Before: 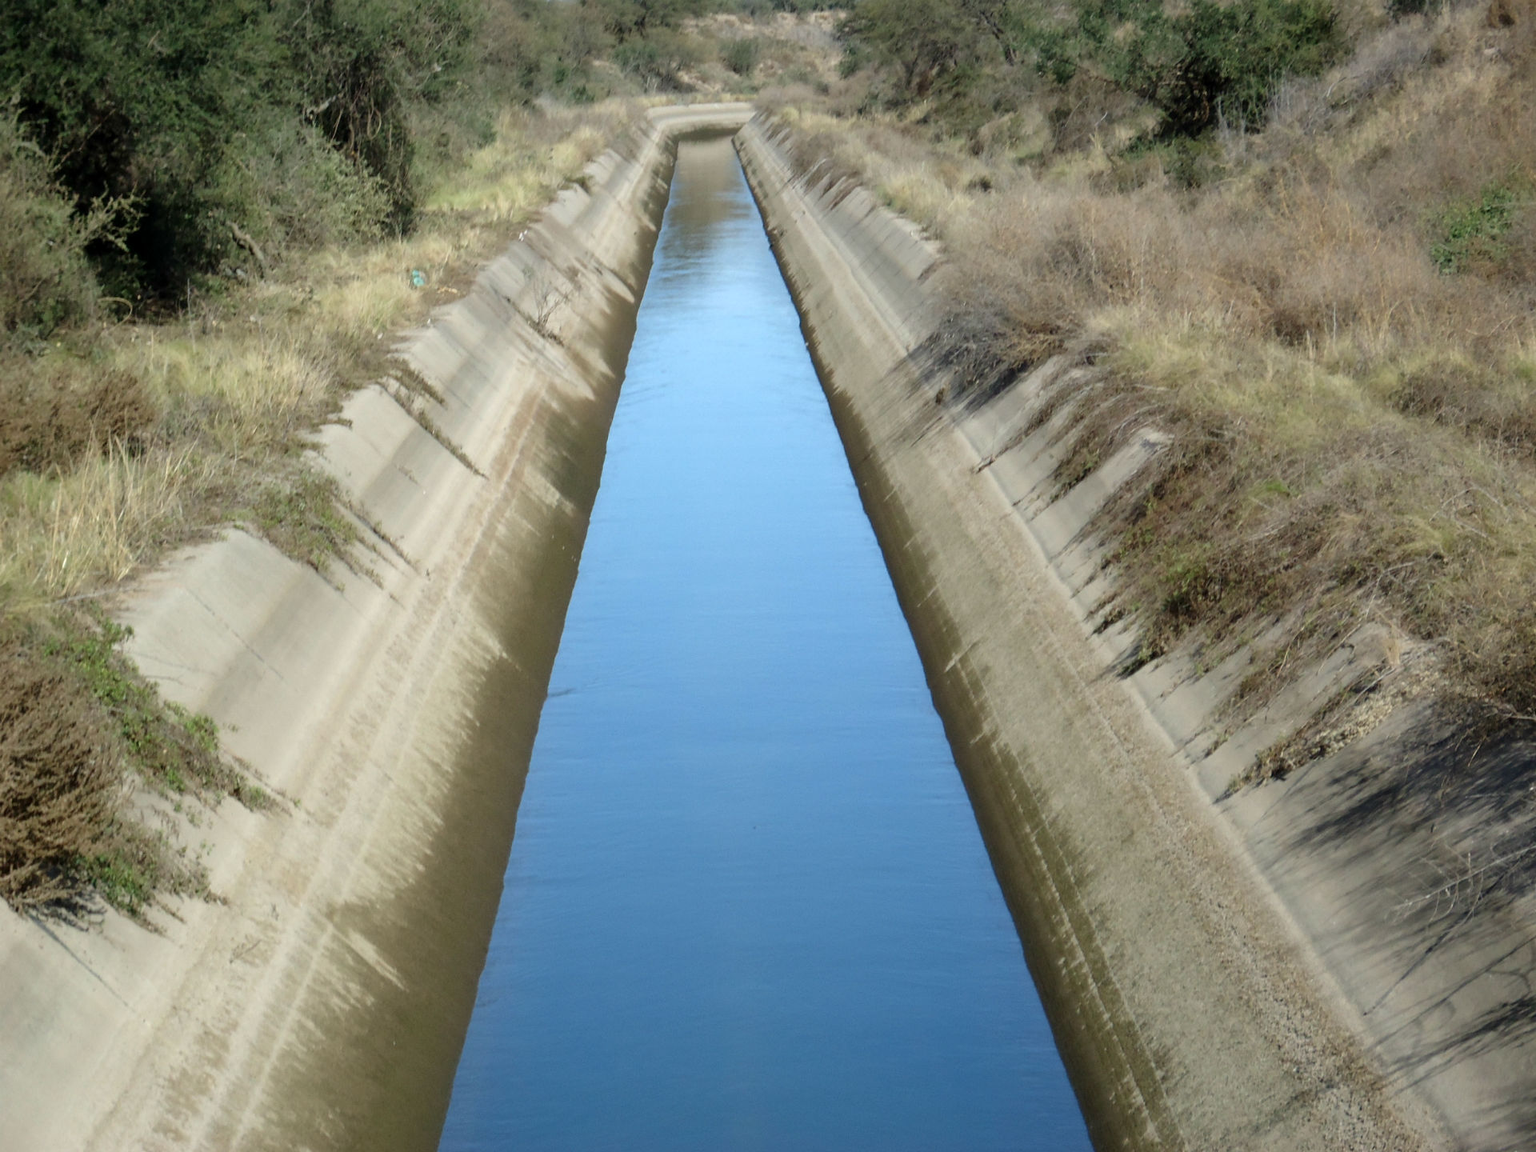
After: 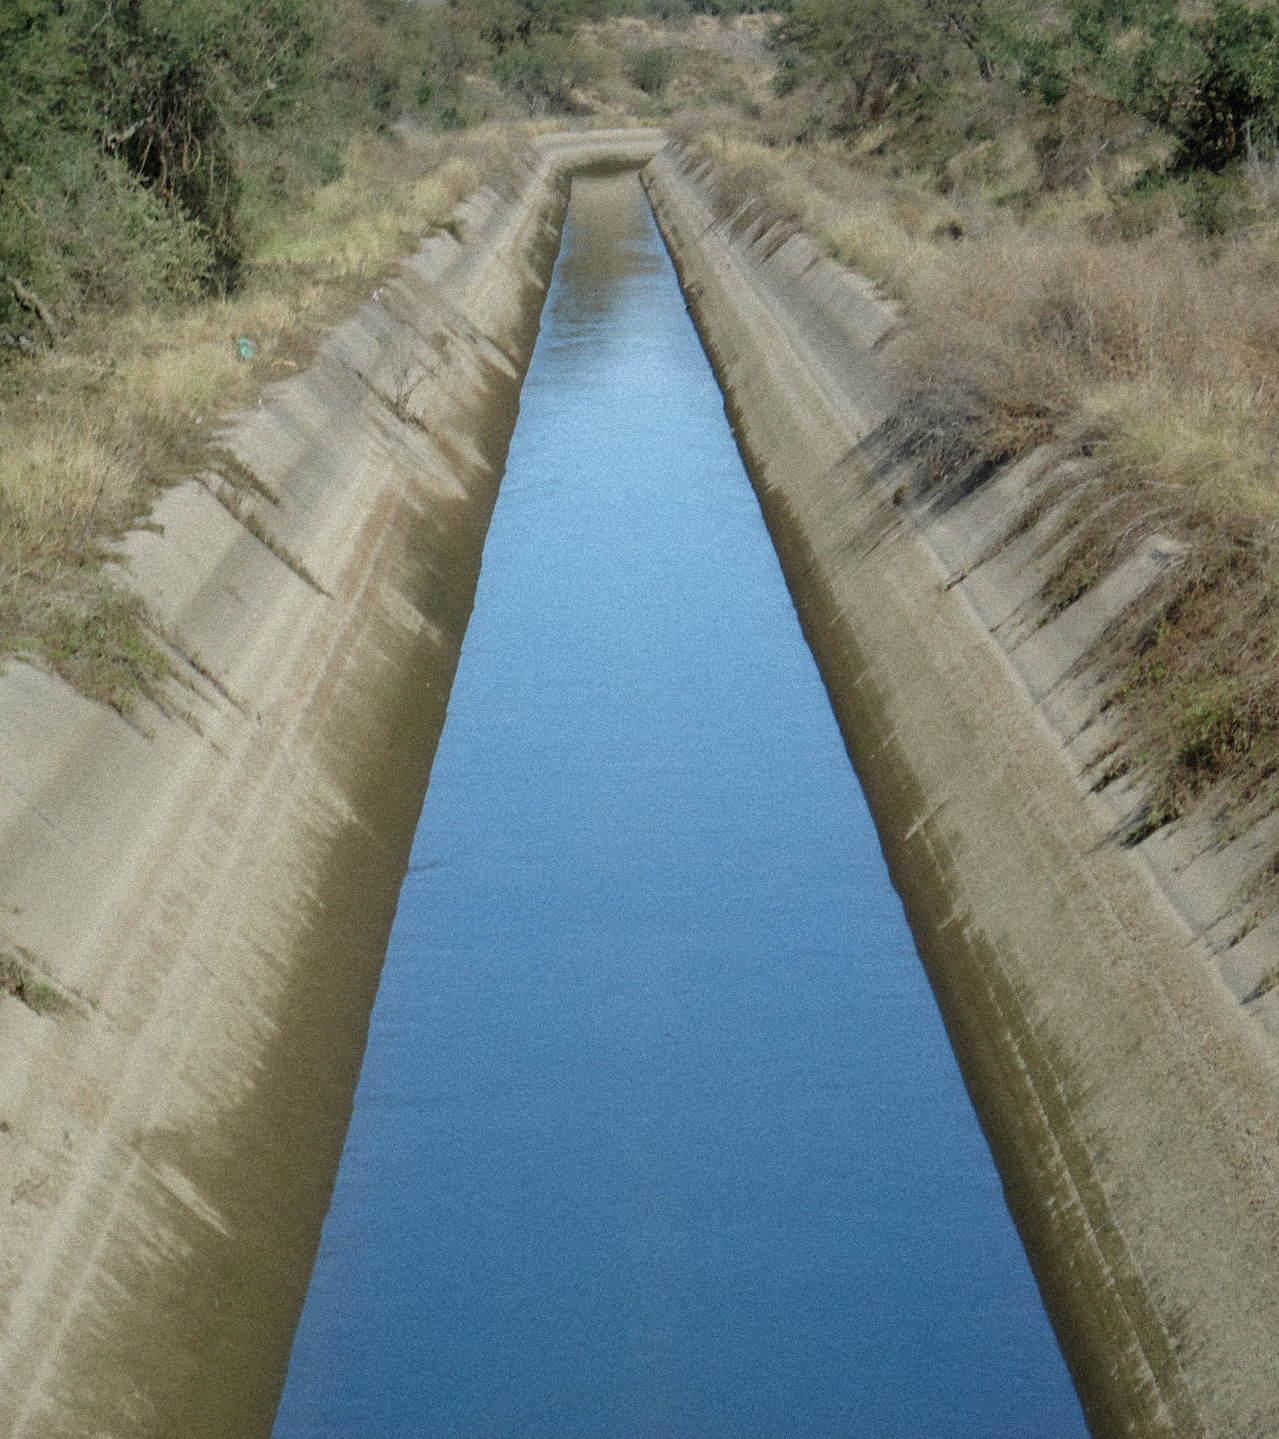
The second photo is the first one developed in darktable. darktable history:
grain: coarseness 9.38 ISO, strength 34.99%, mid-tones bias 0%
crop and rotate: left 14.385%, right 18.948%
tone equalizer: -8 EV 0.25 EV, -7 EV 0.417 EV, -6 EV 0.417 EV, -5 EV 0.25 EV, -3 EV -0.25 EV, -2 EV -0.417 EV, -1 EV -0.417 EV, +0 EV -0.25 EV, edges refinement/feathering 500, mask exposure compensation -1.57 EV, preserve details guided filter
